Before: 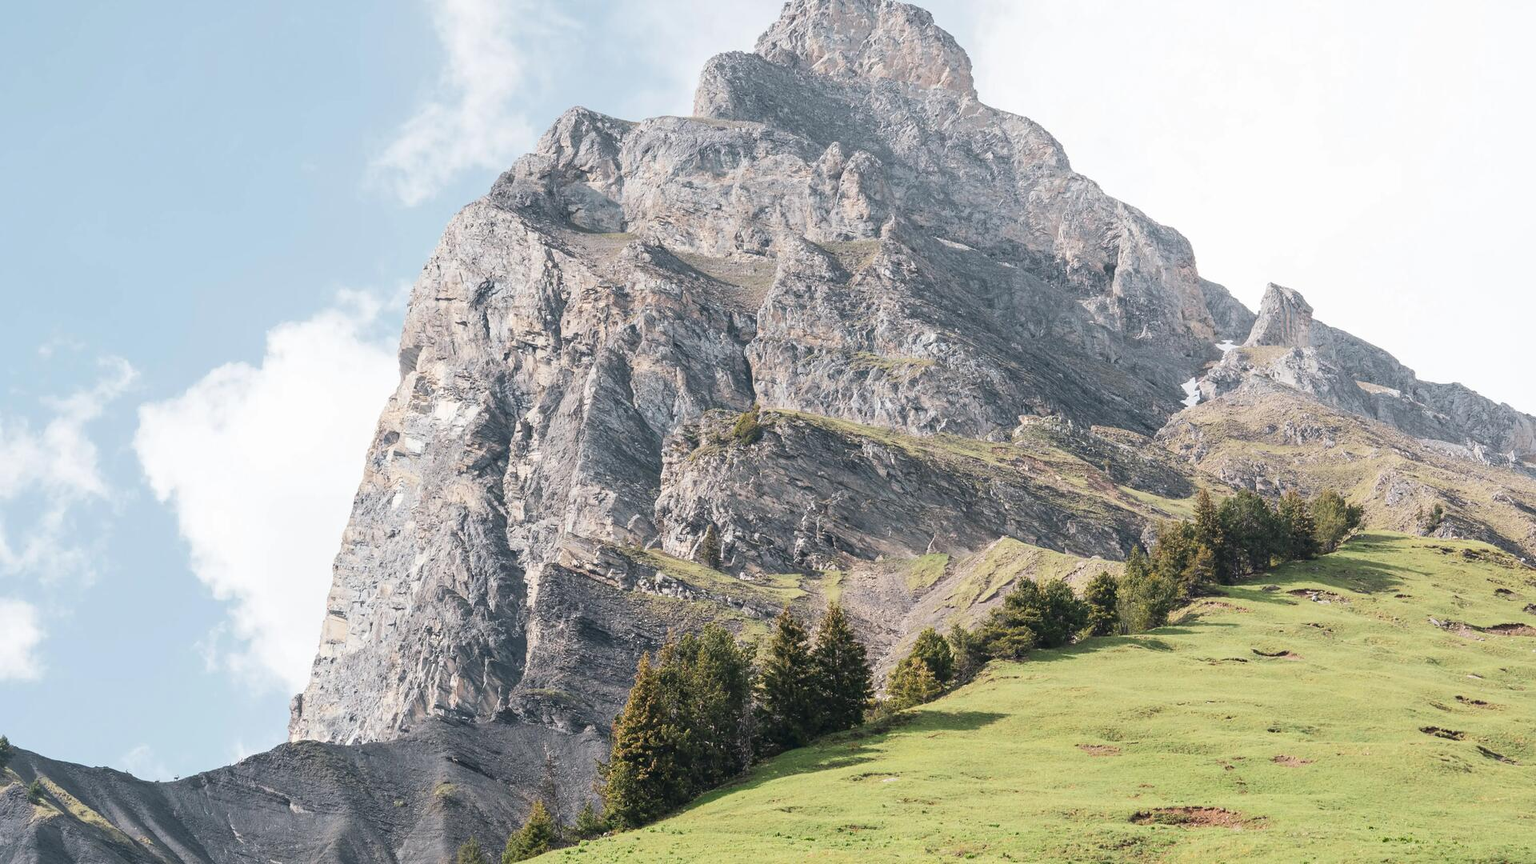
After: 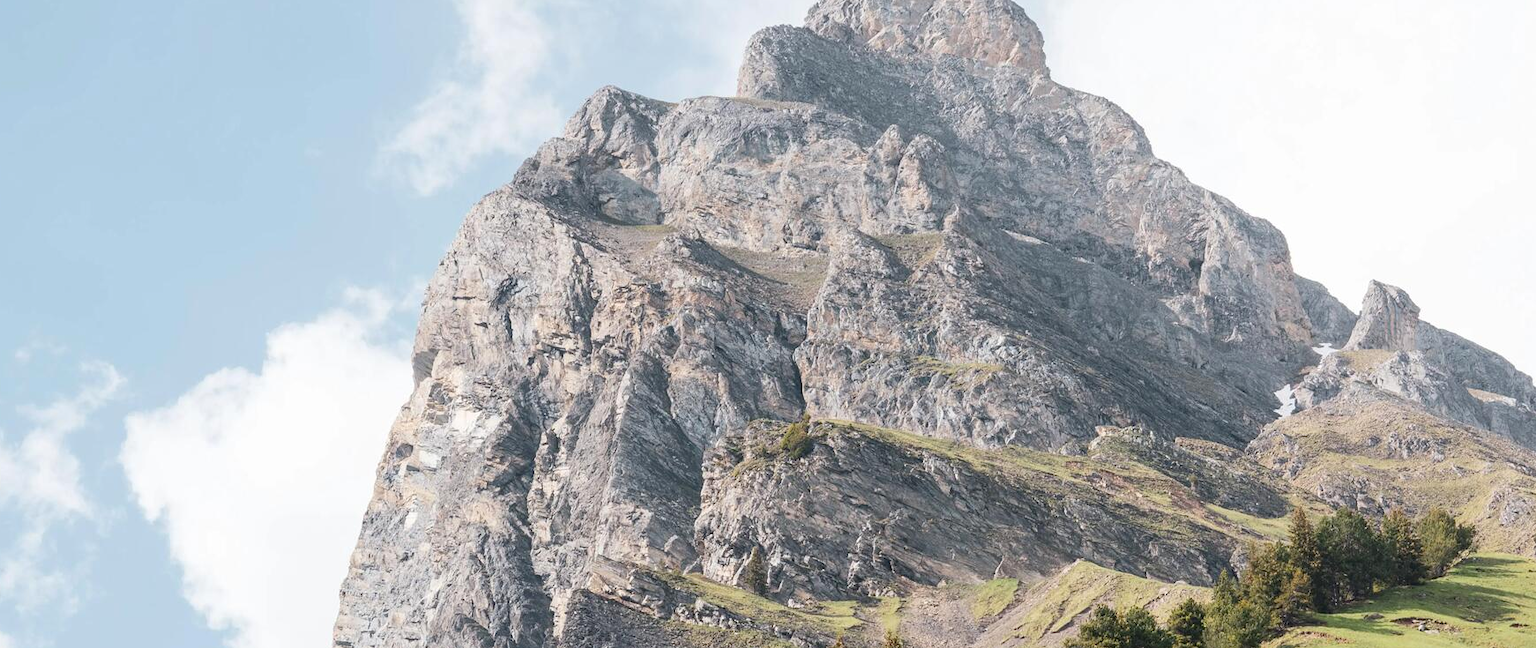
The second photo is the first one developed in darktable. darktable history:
color correction: highlights b* 0.038, saturation 1.07
crop: left 1.615%, top 3.357%, right 7.63%, bottom 28.479%
